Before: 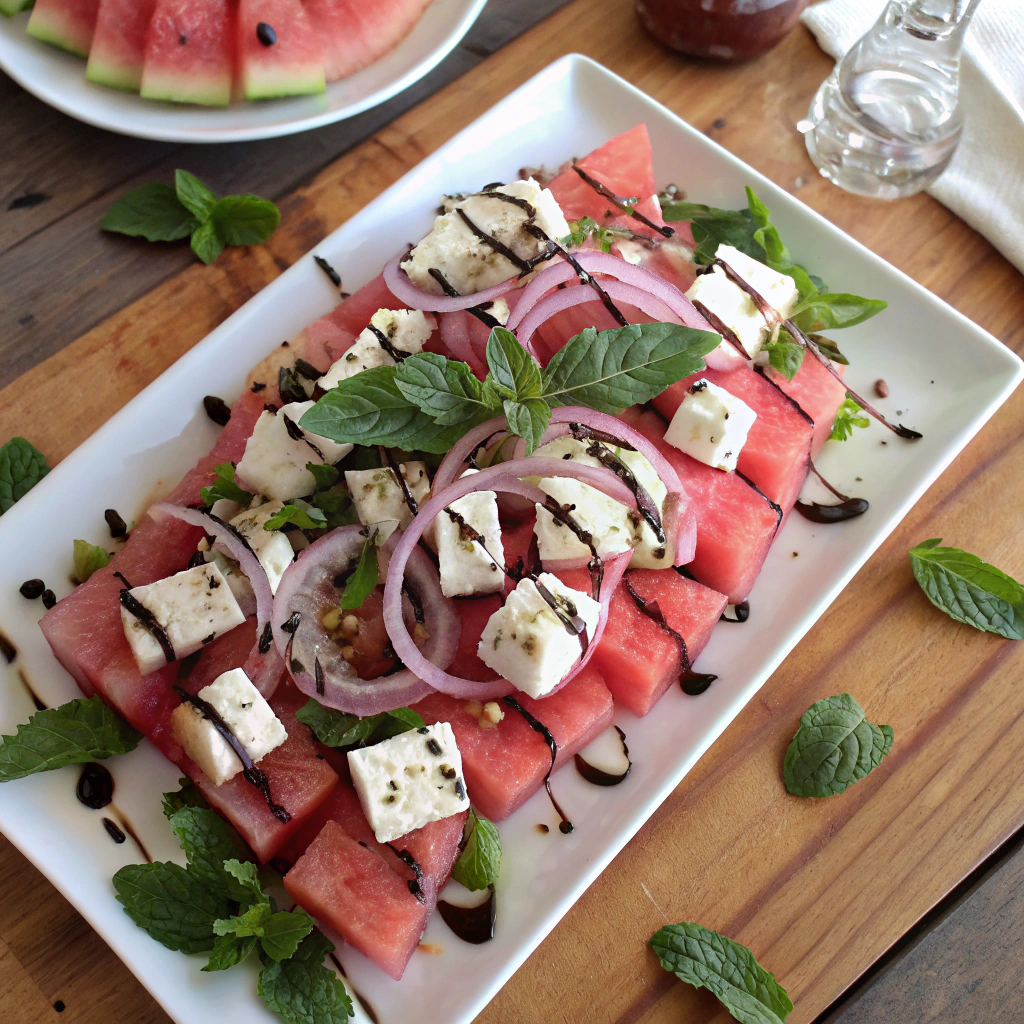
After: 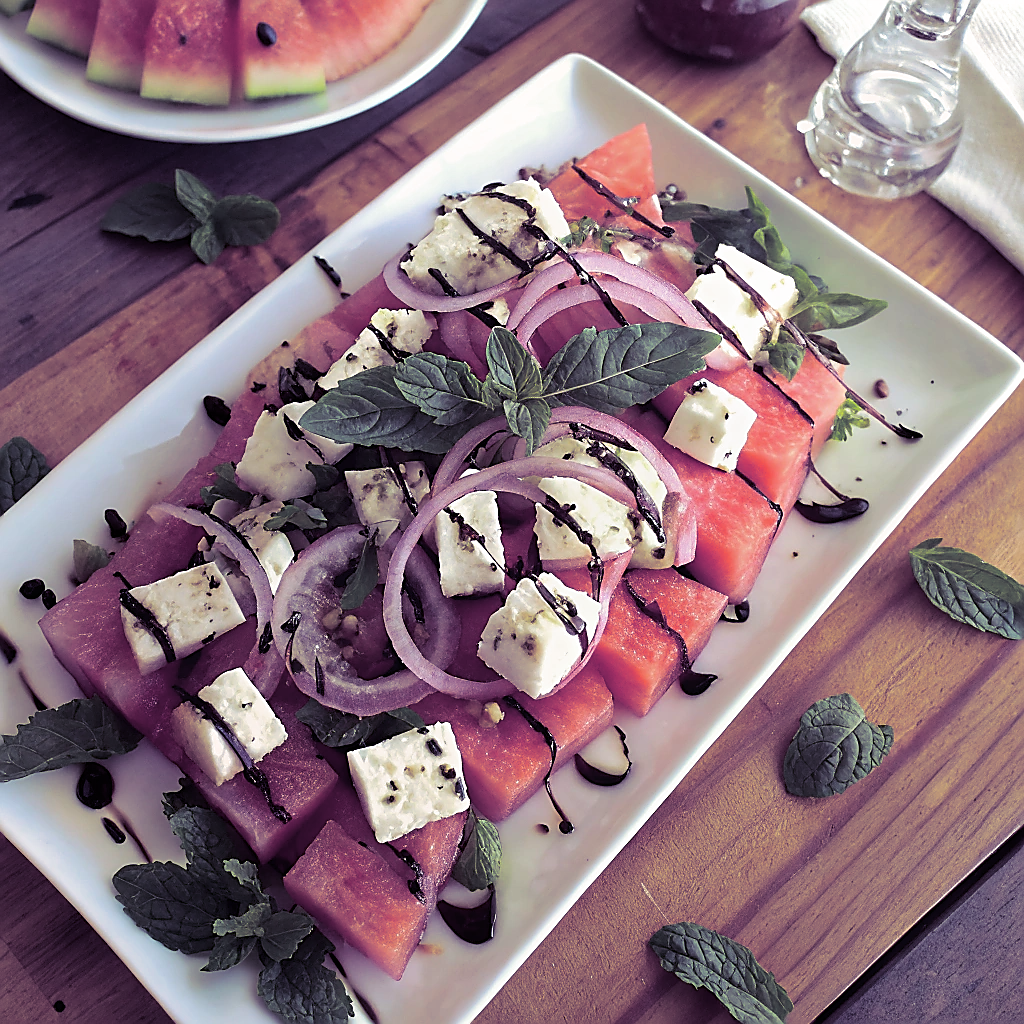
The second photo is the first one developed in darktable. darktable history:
split-toning: shadows › hue 255.6°, shadows › saturation 0.66, highlights › hue 43.2°, highlights › saturation 0.68, balance -50.1
sharpen: radius 1.4, amount 1.25, threshold 0.7
